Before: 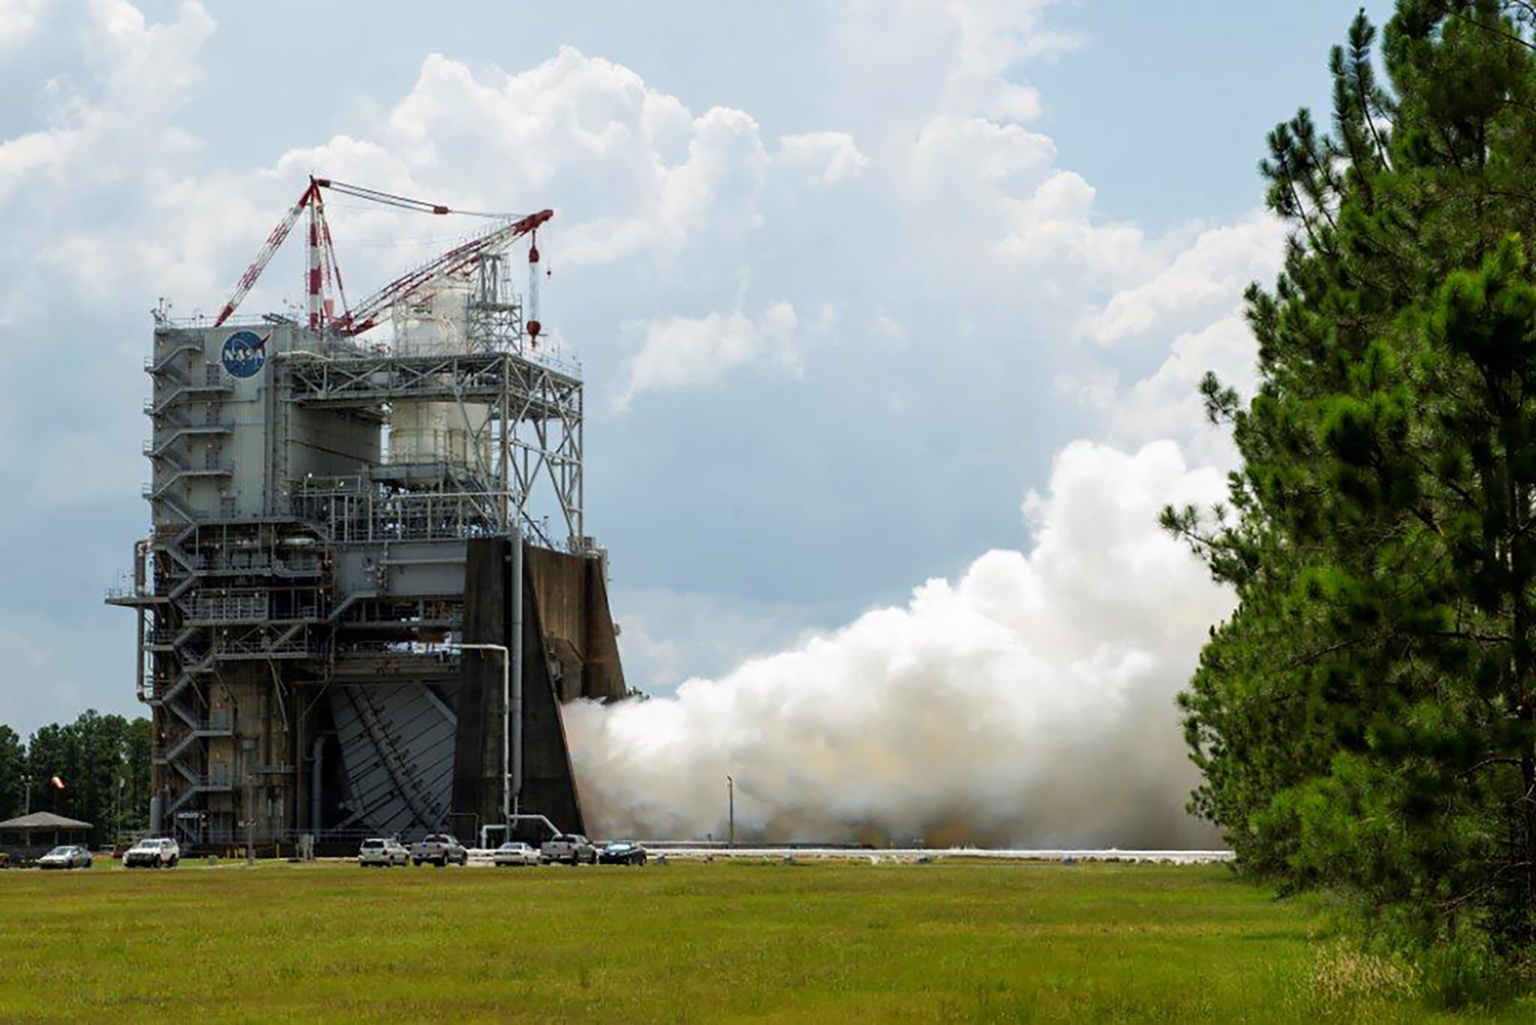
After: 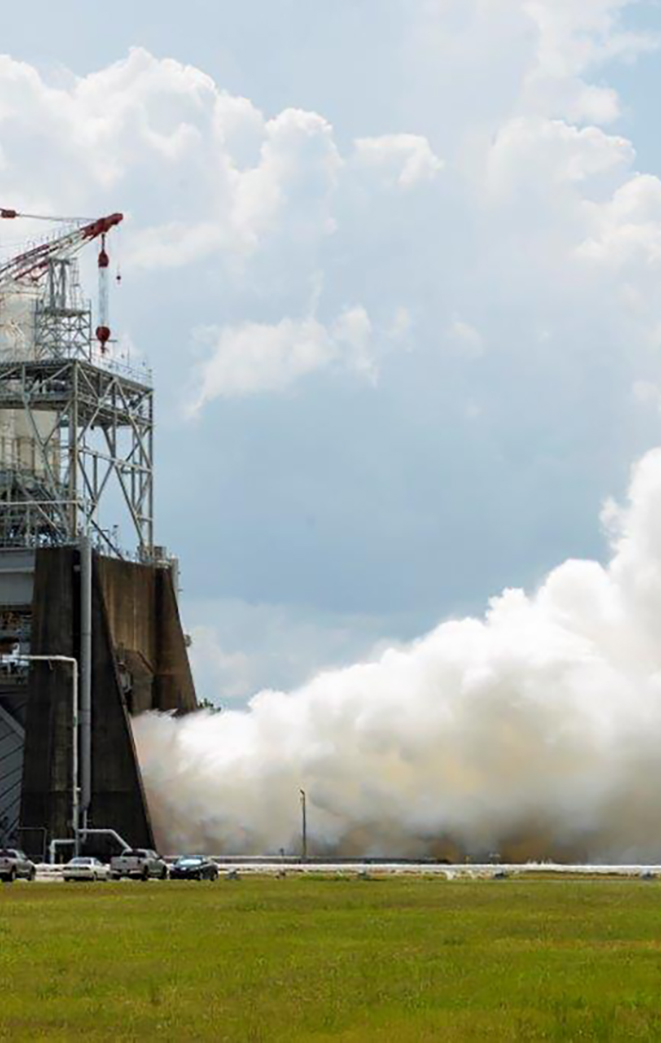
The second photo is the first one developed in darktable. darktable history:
crop: left 28.179%, right 29.528%
